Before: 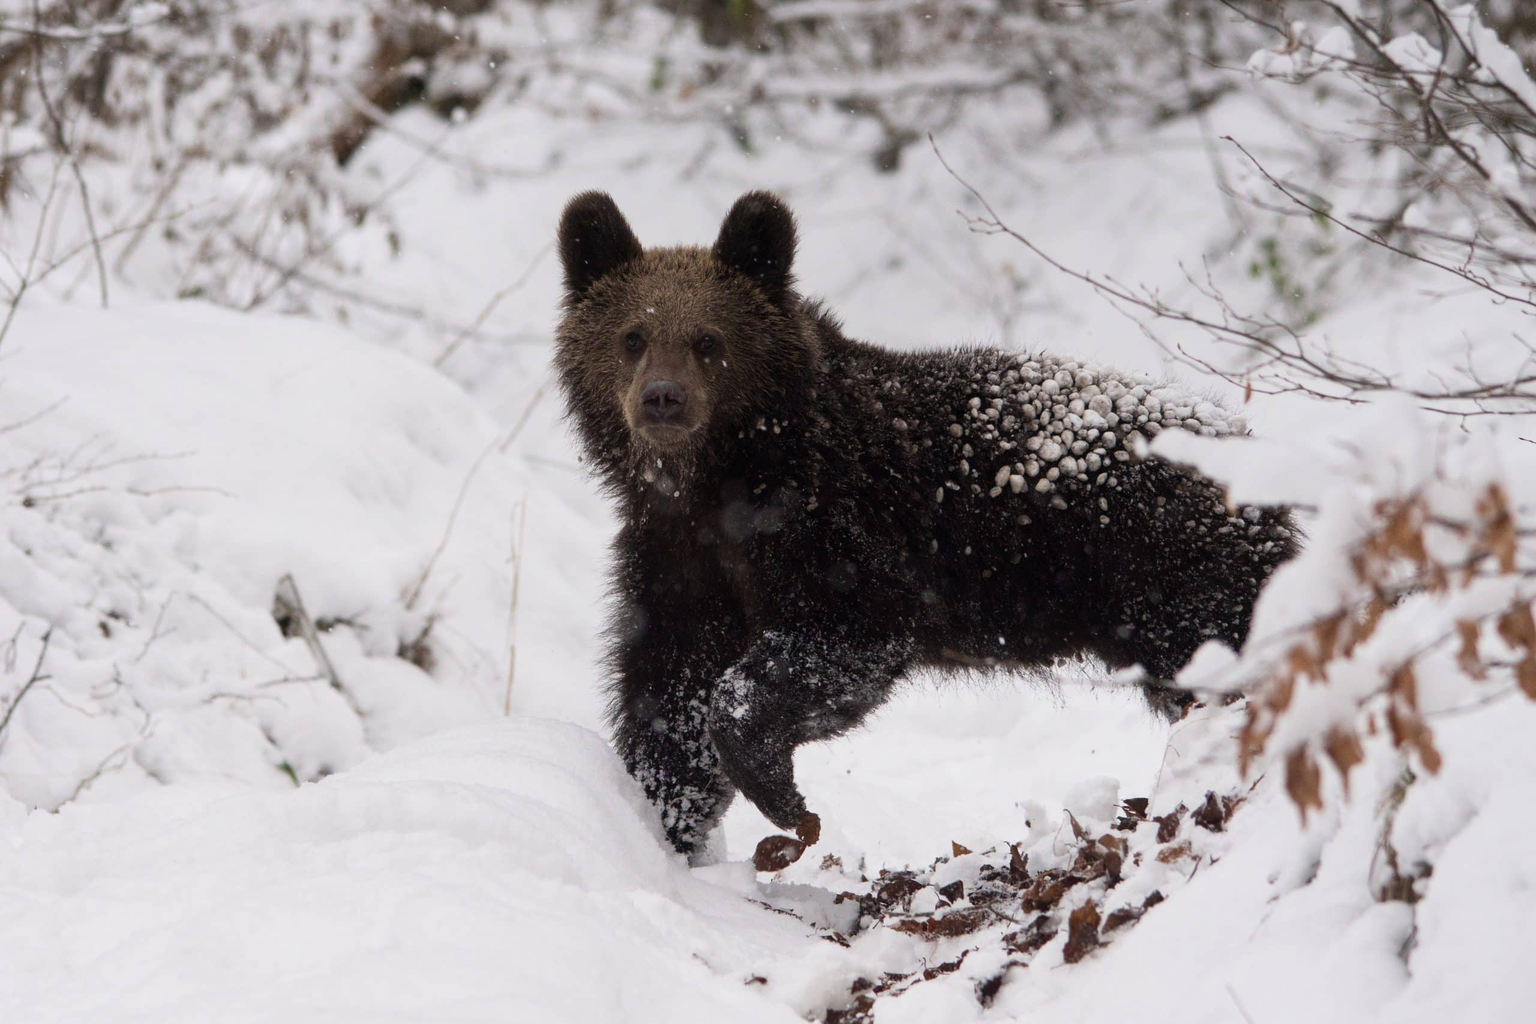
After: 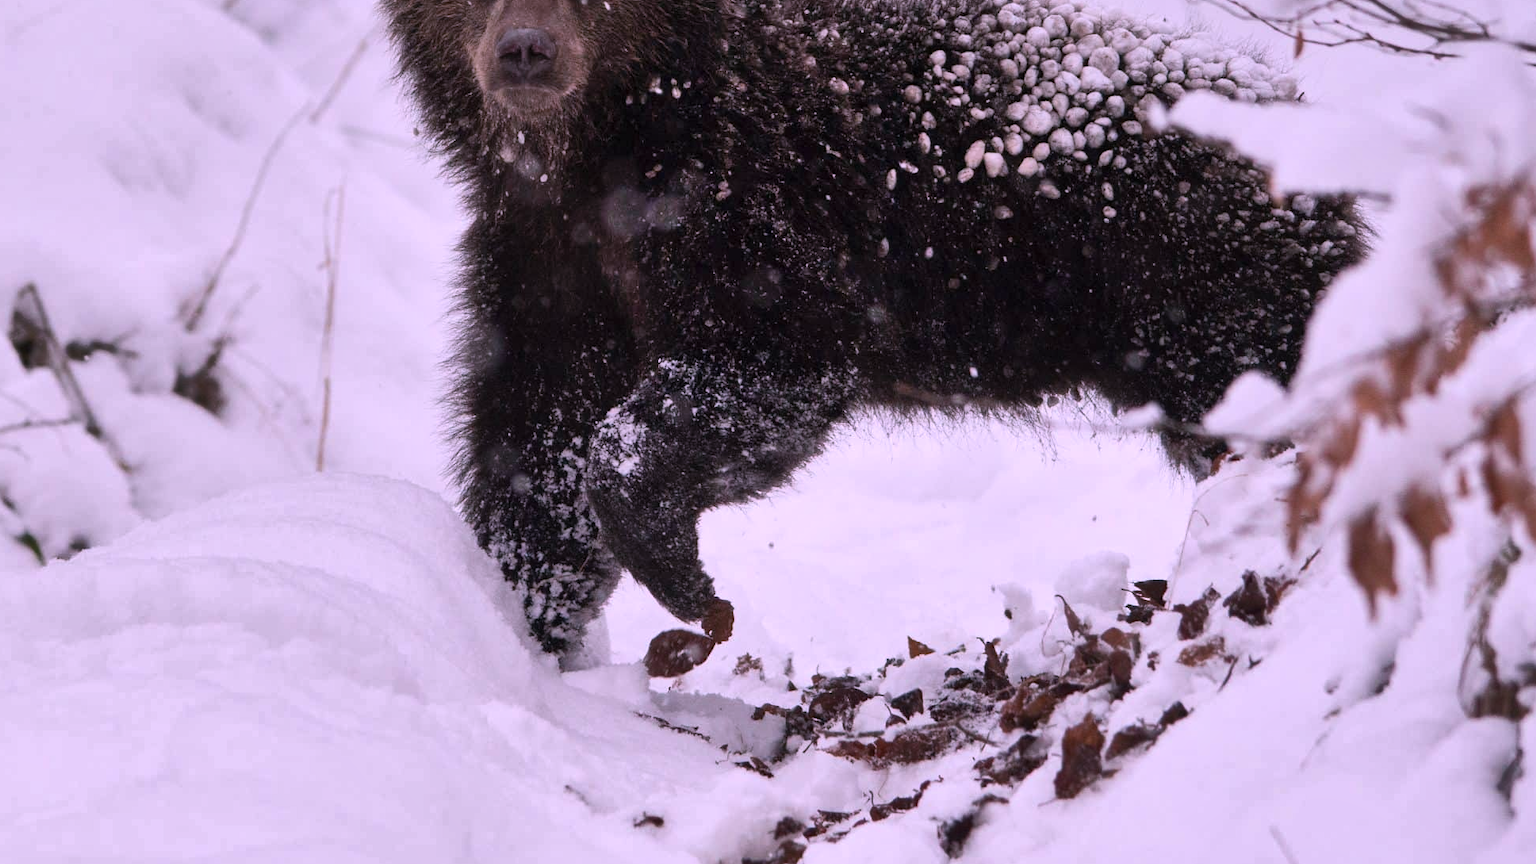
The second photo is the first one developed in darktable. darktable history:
crop and rotate: left 17.299%, top 35.115%, right 7.015%, bottom 1.024%
color correction: highlights a* 15.46, highlights b* -20.56
shadows and highlights: soften with gaussian
